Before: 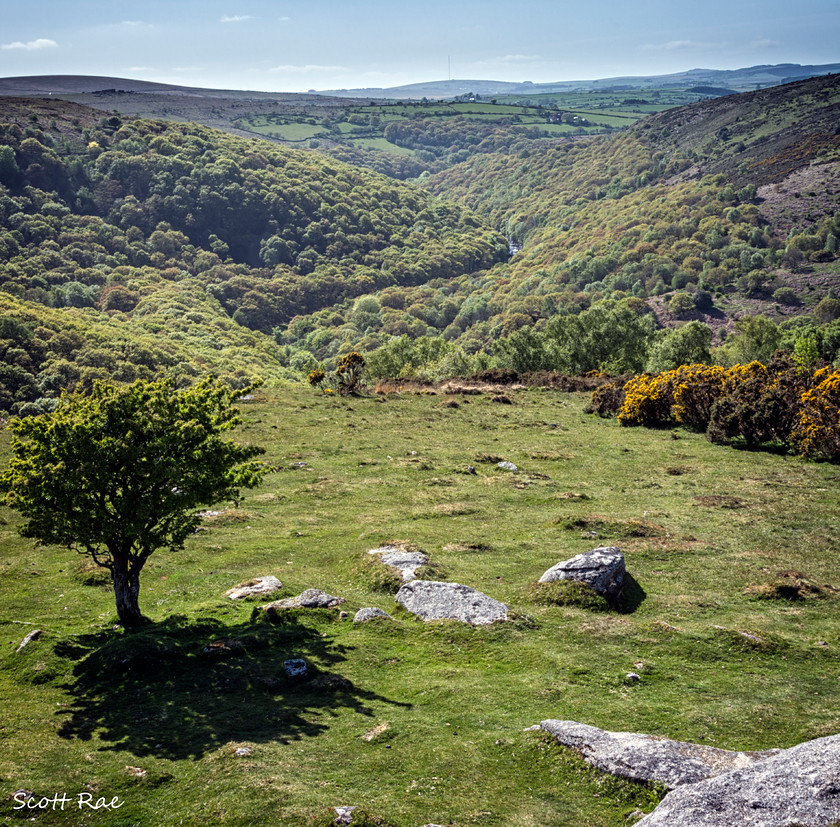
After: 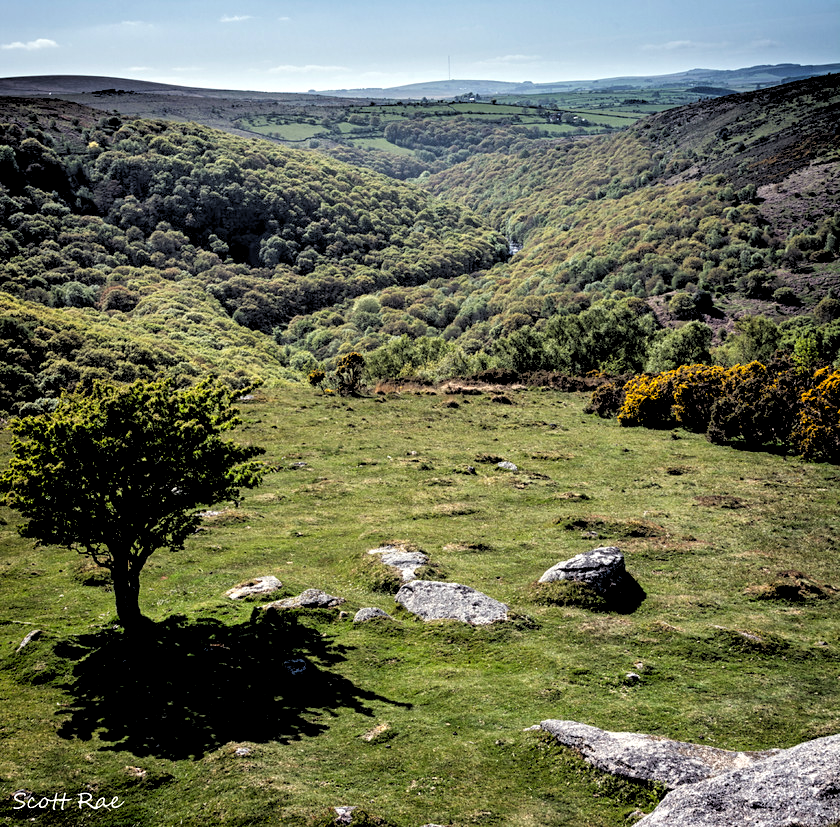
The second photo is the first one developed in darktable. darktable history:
tone equalizer: on, module defaults
white balance: red 1.009, blue 0.985
rgb levels: levels [[0.034, 0.472, 0.904], [0, 0.5, 1], [0, 0.5, 1]]
